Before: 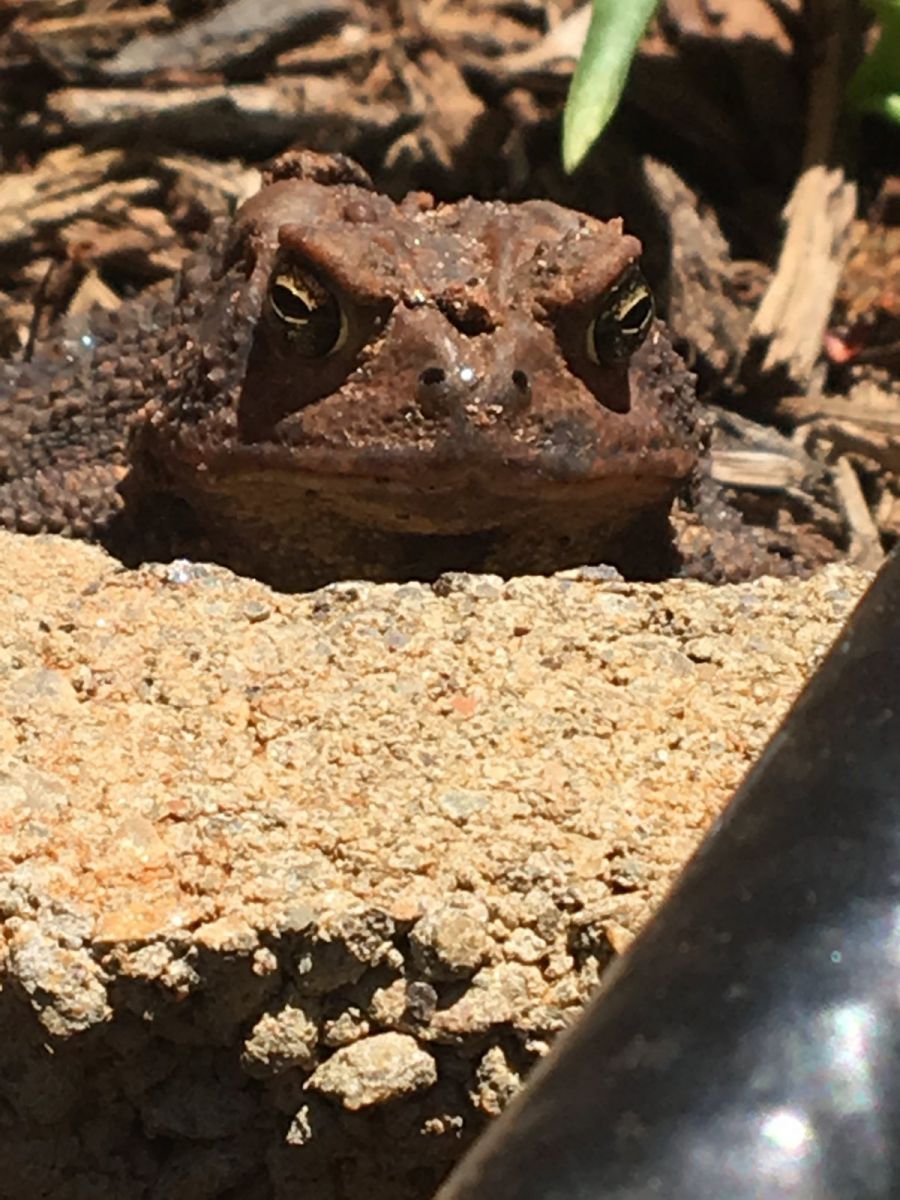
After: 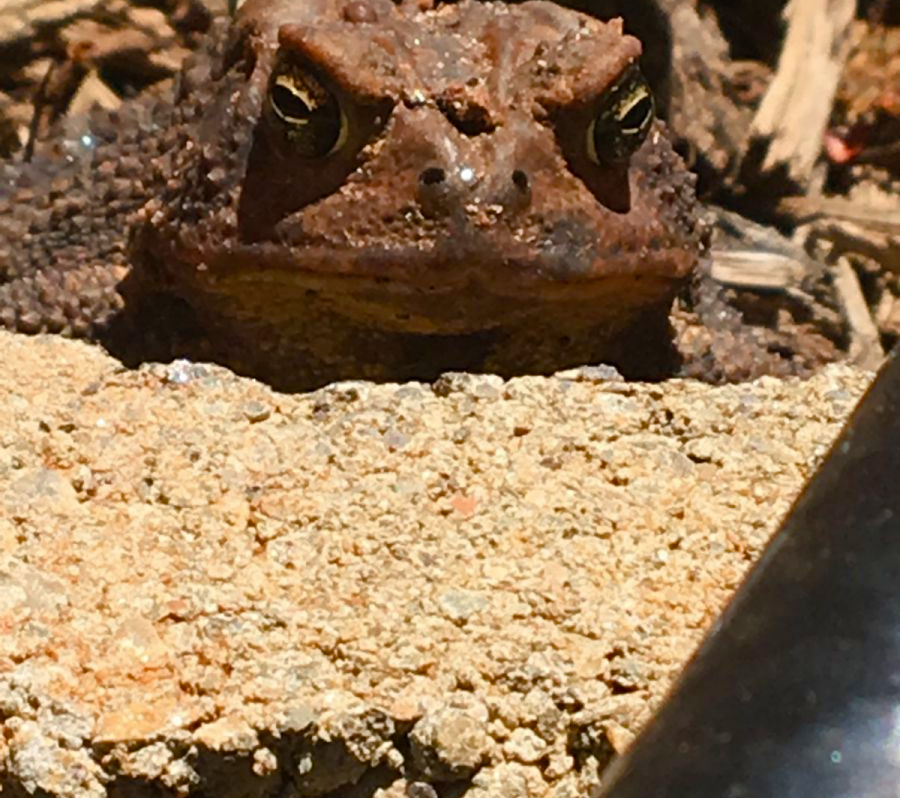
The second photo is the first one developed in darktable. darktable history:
crop: top 16.727%, bottom 16.727%
color balance rgb: perceptual saturation grading › global saturation 20%, perceptual saturation grading › highlights -25%, perceptual saturation grading › shadows 25%
exposure: compensate highlight preservation false
